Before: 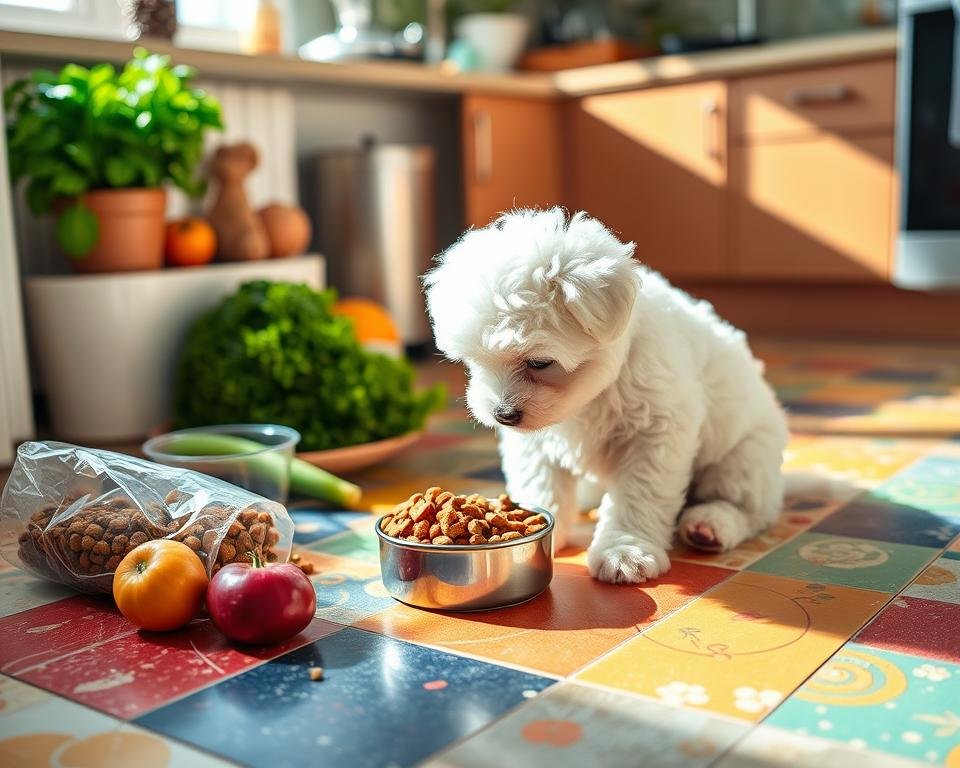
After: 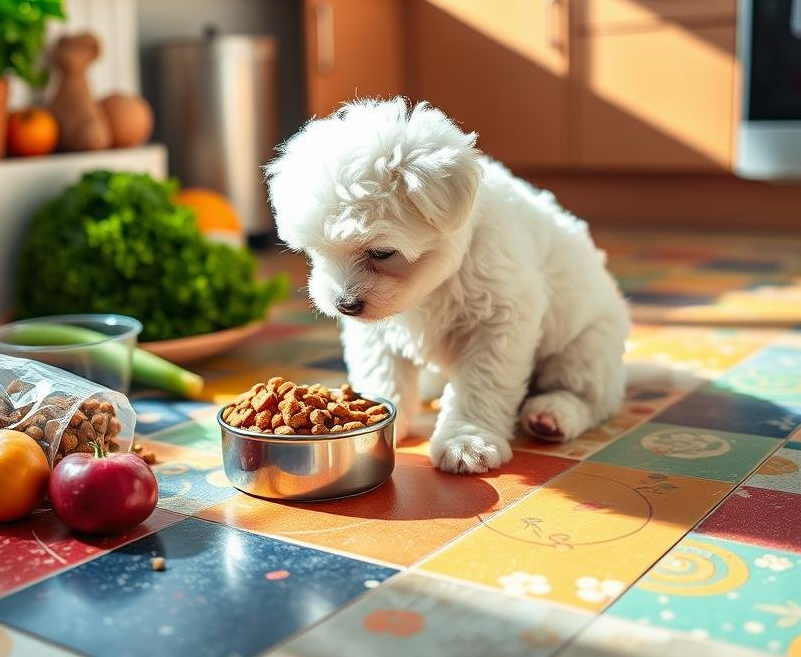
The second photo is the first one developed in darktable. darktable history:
crop: left 16.531%, top 14.437%
